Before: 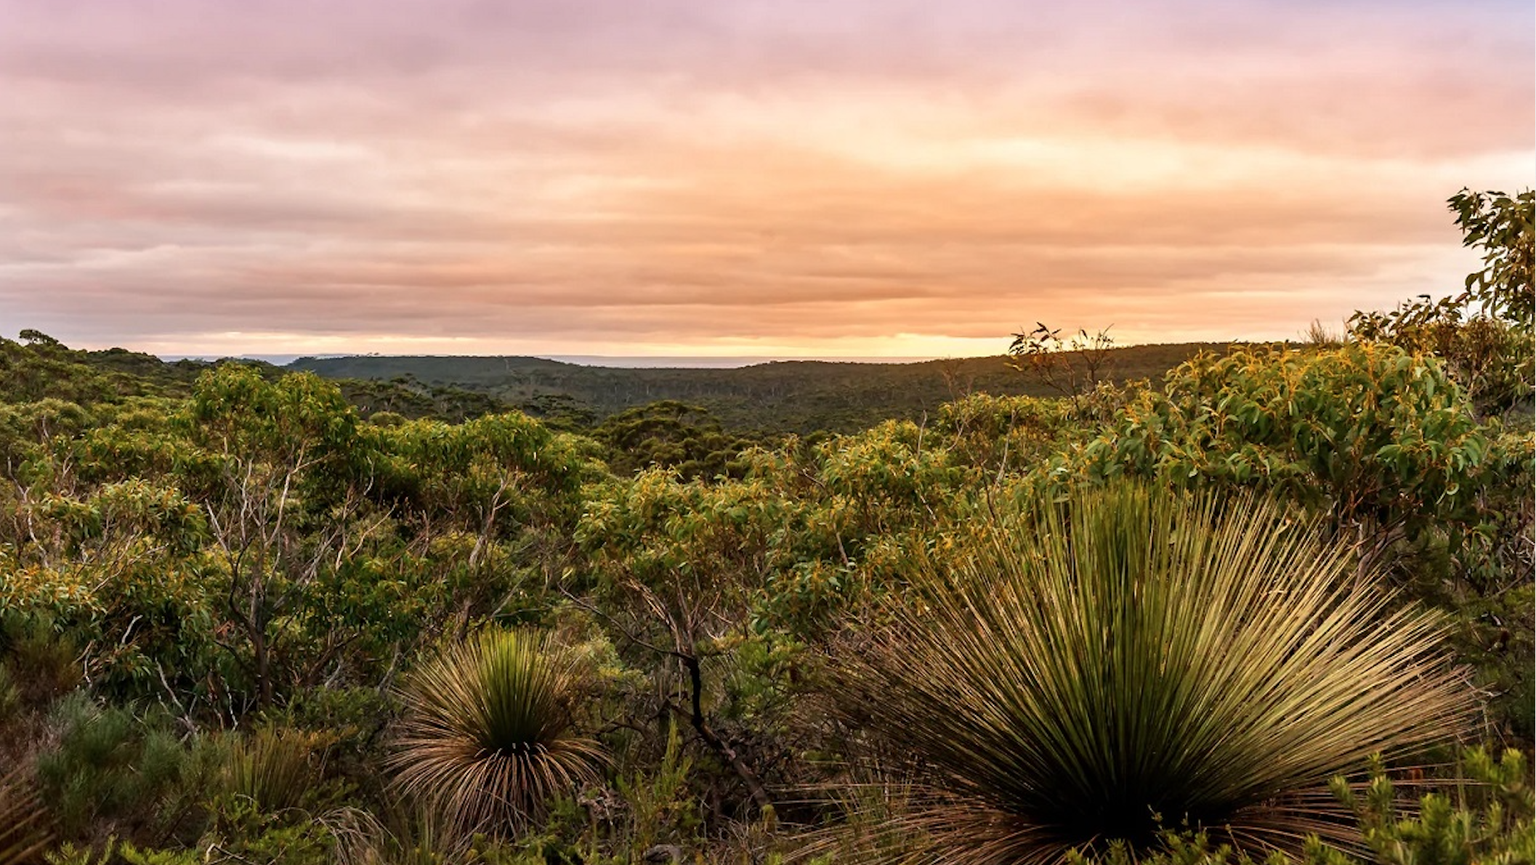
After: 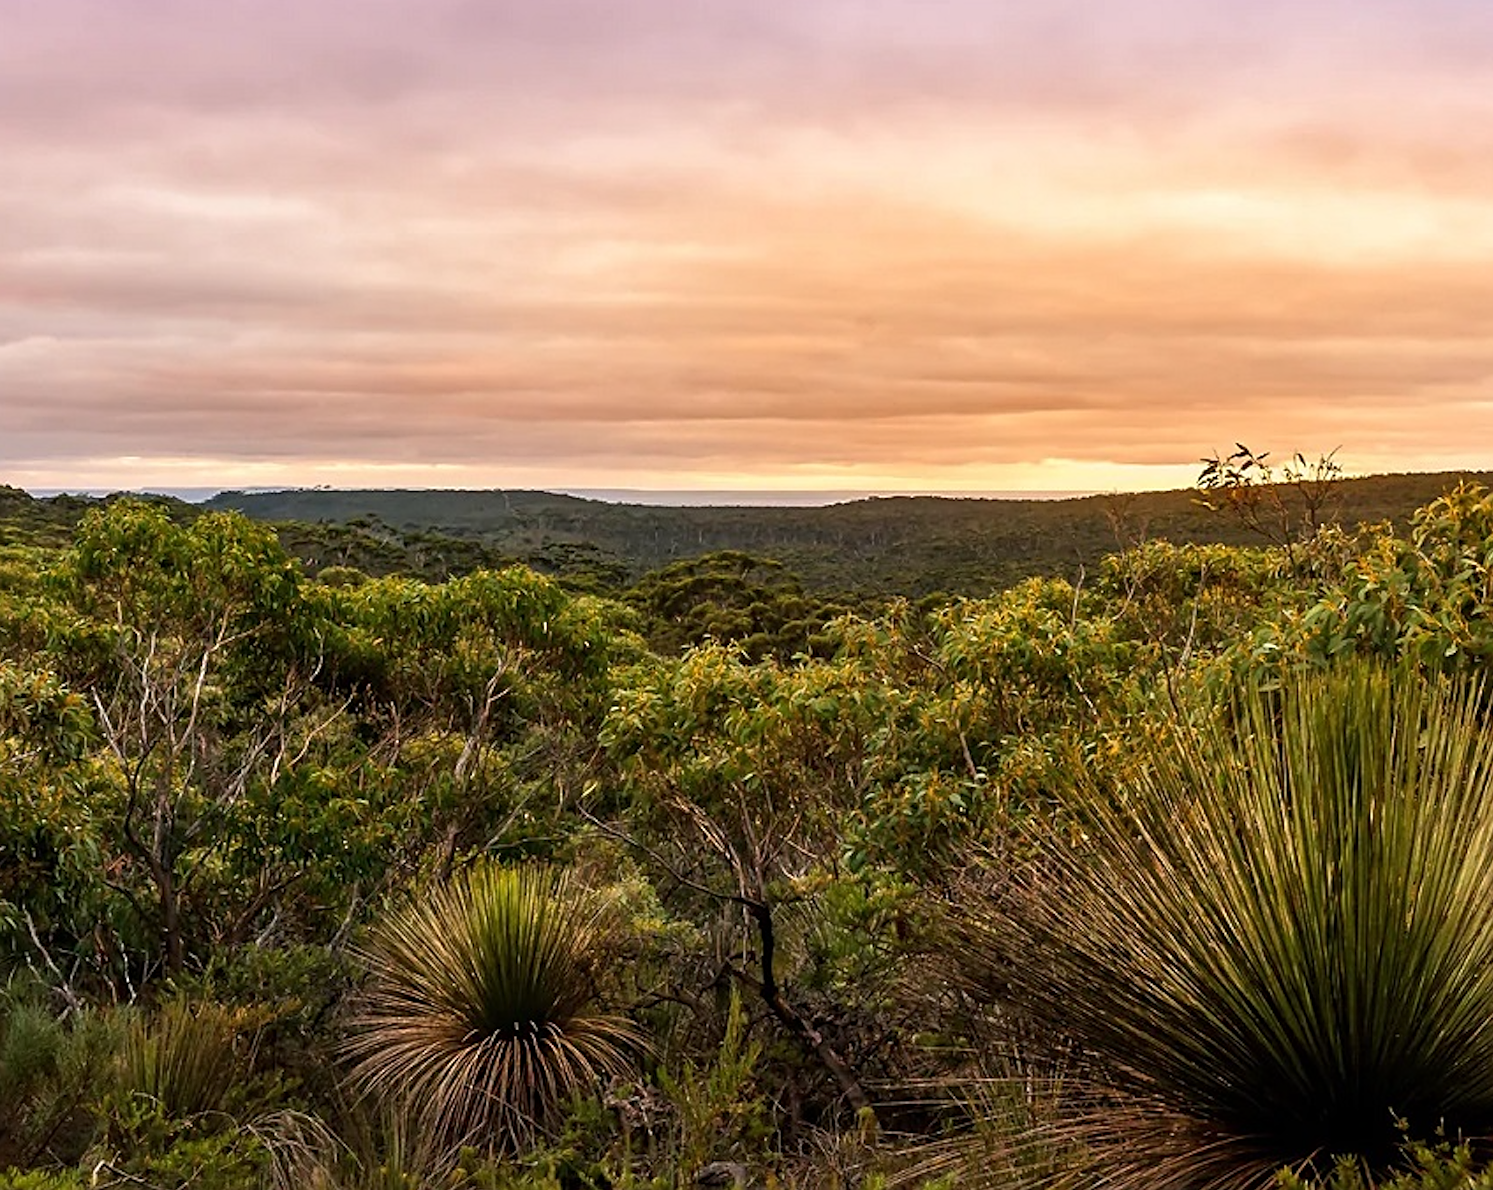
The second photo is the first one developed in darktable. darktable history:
crop and rotate: left 9.074%, right 20.297%
sharpen: on, module defaults
